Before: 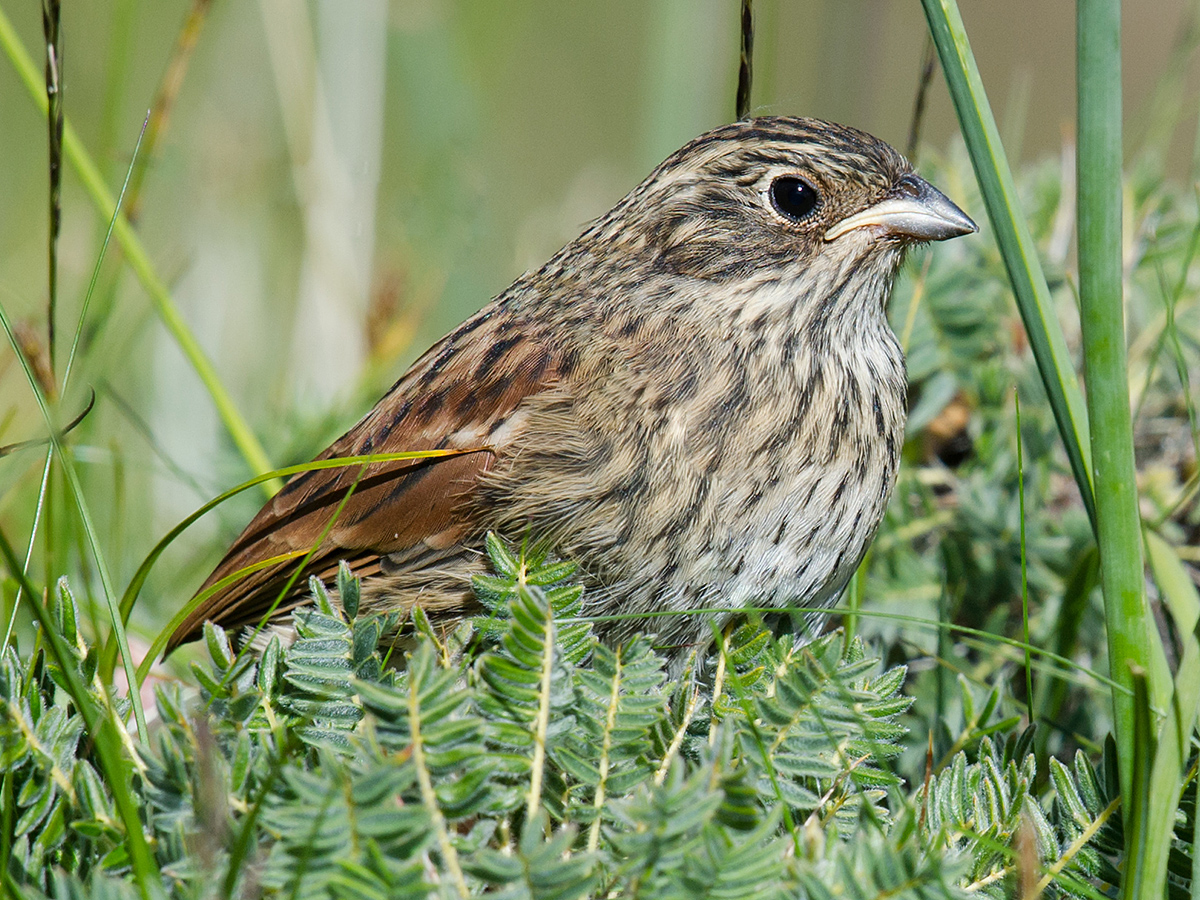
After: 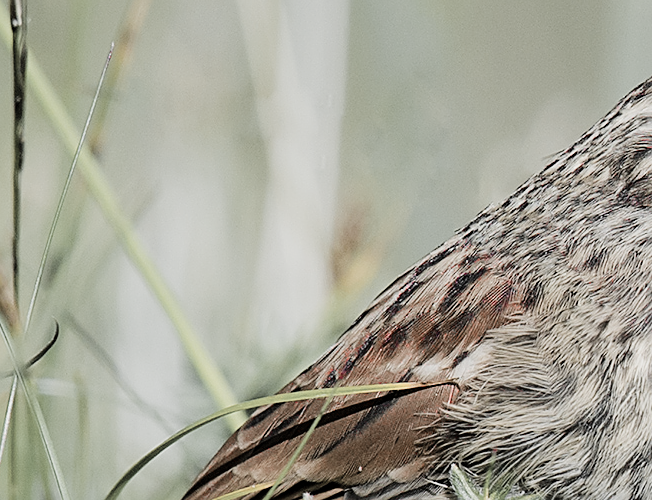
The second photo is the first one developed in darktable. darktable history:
exposure: exposure 0.7 EV, compensate highlight preservation false
crop and rotate: left 3.041%, top 7.459%, right 42.568%, bottom 36.894%
color zones: curves: ch1 [(0, 0.831) (0.08, 0.771) (0.157, 0.268) (0.241, 0.207) (0.562, -0.005) (0.714, -0.013) (0.876, 0.01) (1, 0.831)]
tone equalizer: edges refinement/feathering 500, mask exposure compensation -1.57 EV, preserve details no
sharpen: on, module defaults
filmic rgb: black relative exposure -7.65 EV, white relative exposure 4.56 EV, hardness 3.61
